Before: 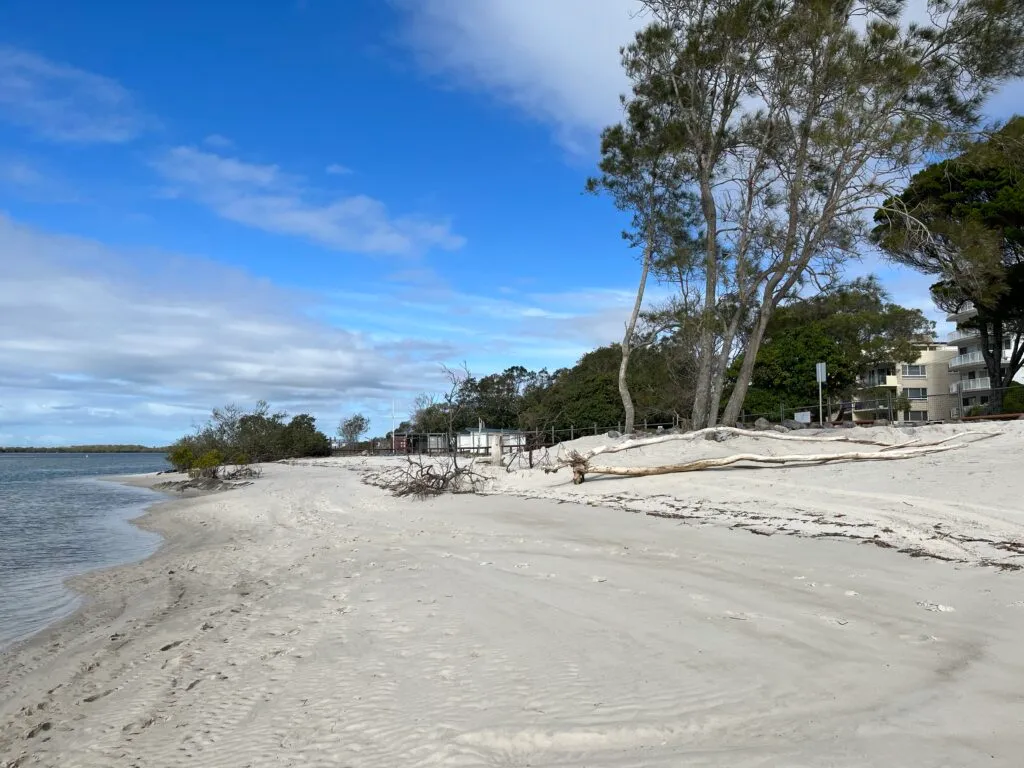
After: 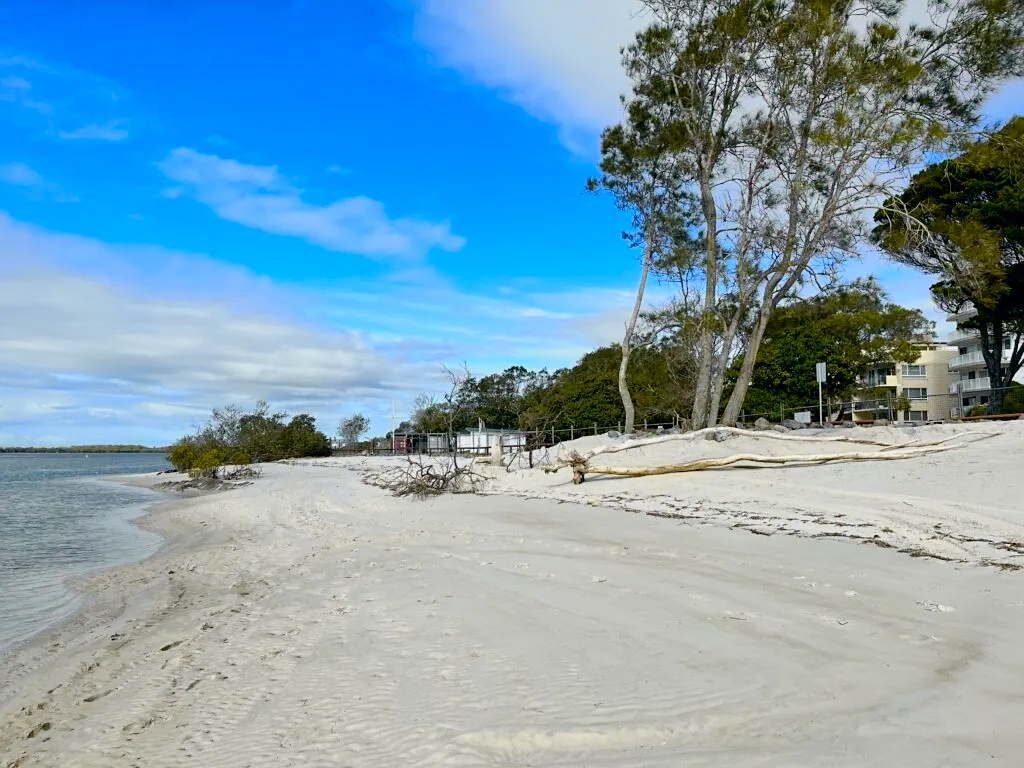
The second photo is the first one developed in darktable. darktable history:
color balance rgb: perceptual saturation grading › global saturation 20%, perceptual saturation grading › highlights -25%, perceptual saturation grading › shadows 50%
sharpen: amount 0.2
tone curve: curves: ch0 [(0, 0) (0.11, 0.061) (0.256, 0.259) (0.398, 0.494) (0.498, 0.611) (0.65, 0.757) (0.835, 0.883) (1, 0.961)]; ch1 [(0, 0) (0.346, 0.307) (0.408, 0.369) (0.453, 0.457) (0.482, 0.479) (0.502, 0.498) (0.521, 0.51) (0.553, 0.554) (0.618, 0.65) (0.693, 0.727) (1, 1)]; ch2 [(0, 0) (0.366, 0.337) (0.434, 0.46) (0.485, 0.494) (0.5, 0.494) (0.511, 0.508) (0.537, 0.55) (0.579, 0.599) (0.621, 0.693) (1, 1)], color space Lab, independent channels, preserve colors none
shadows and highlights: on, module defaults
exposure: black level correction 0.001, exposure 0.014 EV, compensate highlight preservation false
